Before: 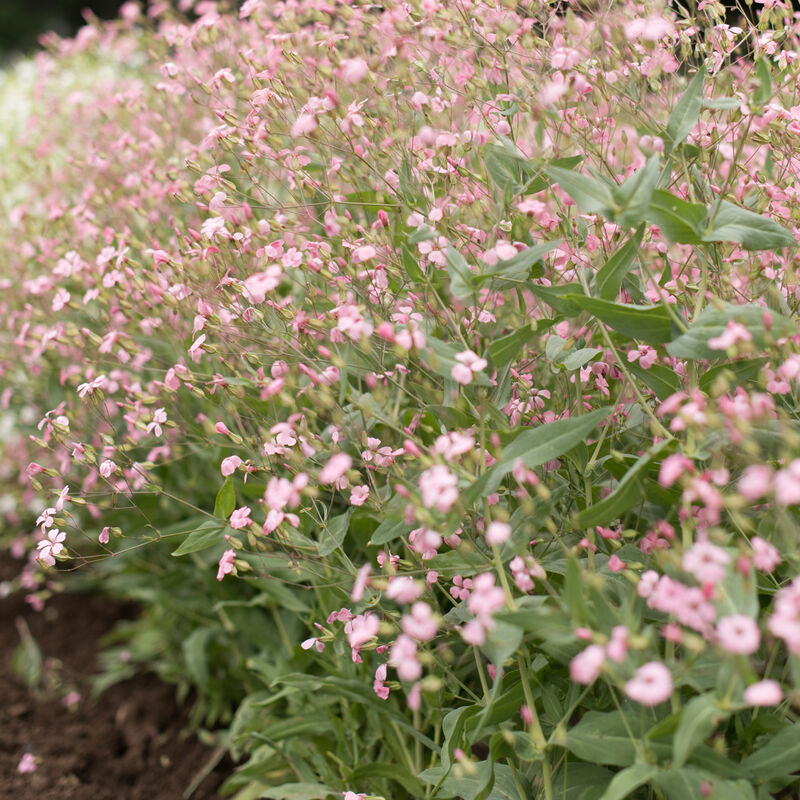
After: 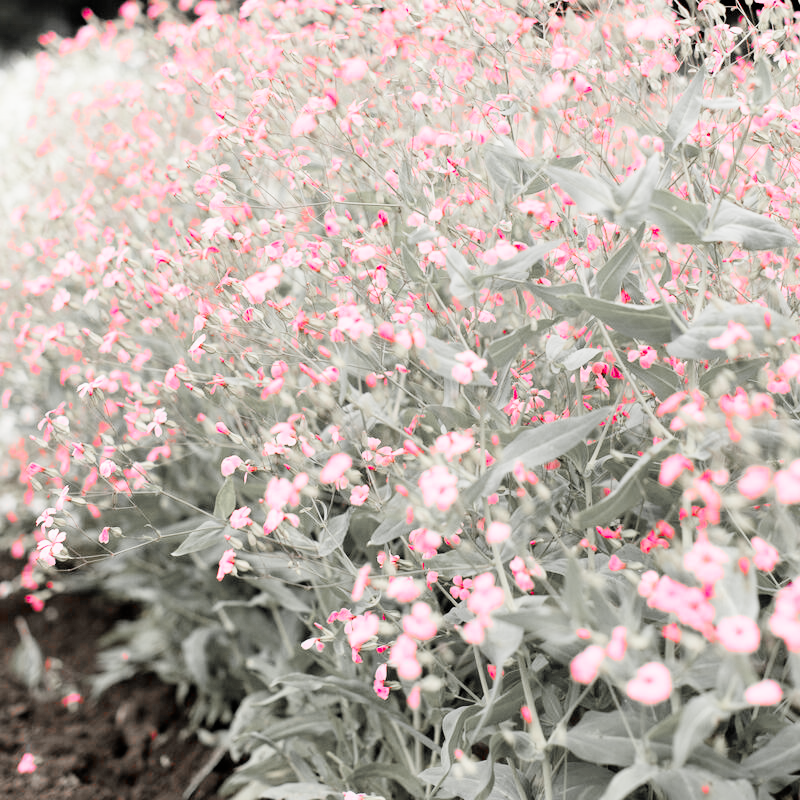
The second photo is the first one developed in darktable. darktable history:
exposure: black level correction 0, exposure 1.195 EV, compensate highlight preservation false
color zones: curves: ch1 [(0, 0.831) (0.08, 0.771) (0.157, 0.268) (0.241, 0.207) (0.562, -0.005) (0.714, -0.013) (0.876, 0.01) (1, 0.831)], mix 24.37%
filmic rgb: black relative exposure -5.11 EV, white relative exposure 3.96 EV, hardness 2.88, contrast 1.2
color balance rgb: perceptual saturation grading › global saturation 20%, perceptual saturation grading › highlights -25.122%, perceptual saturation grading › shadows 49.753%
